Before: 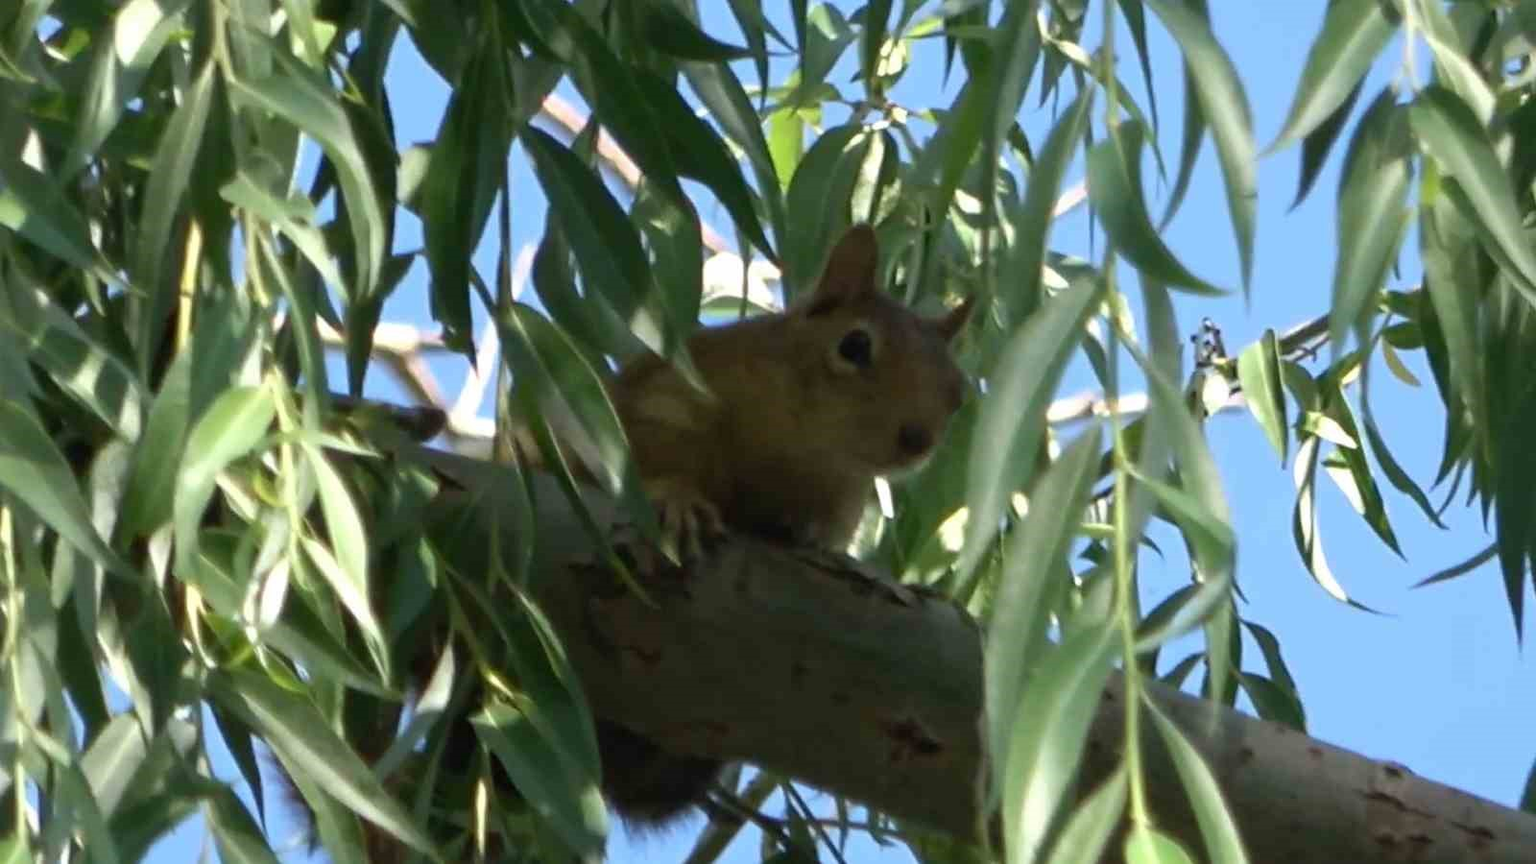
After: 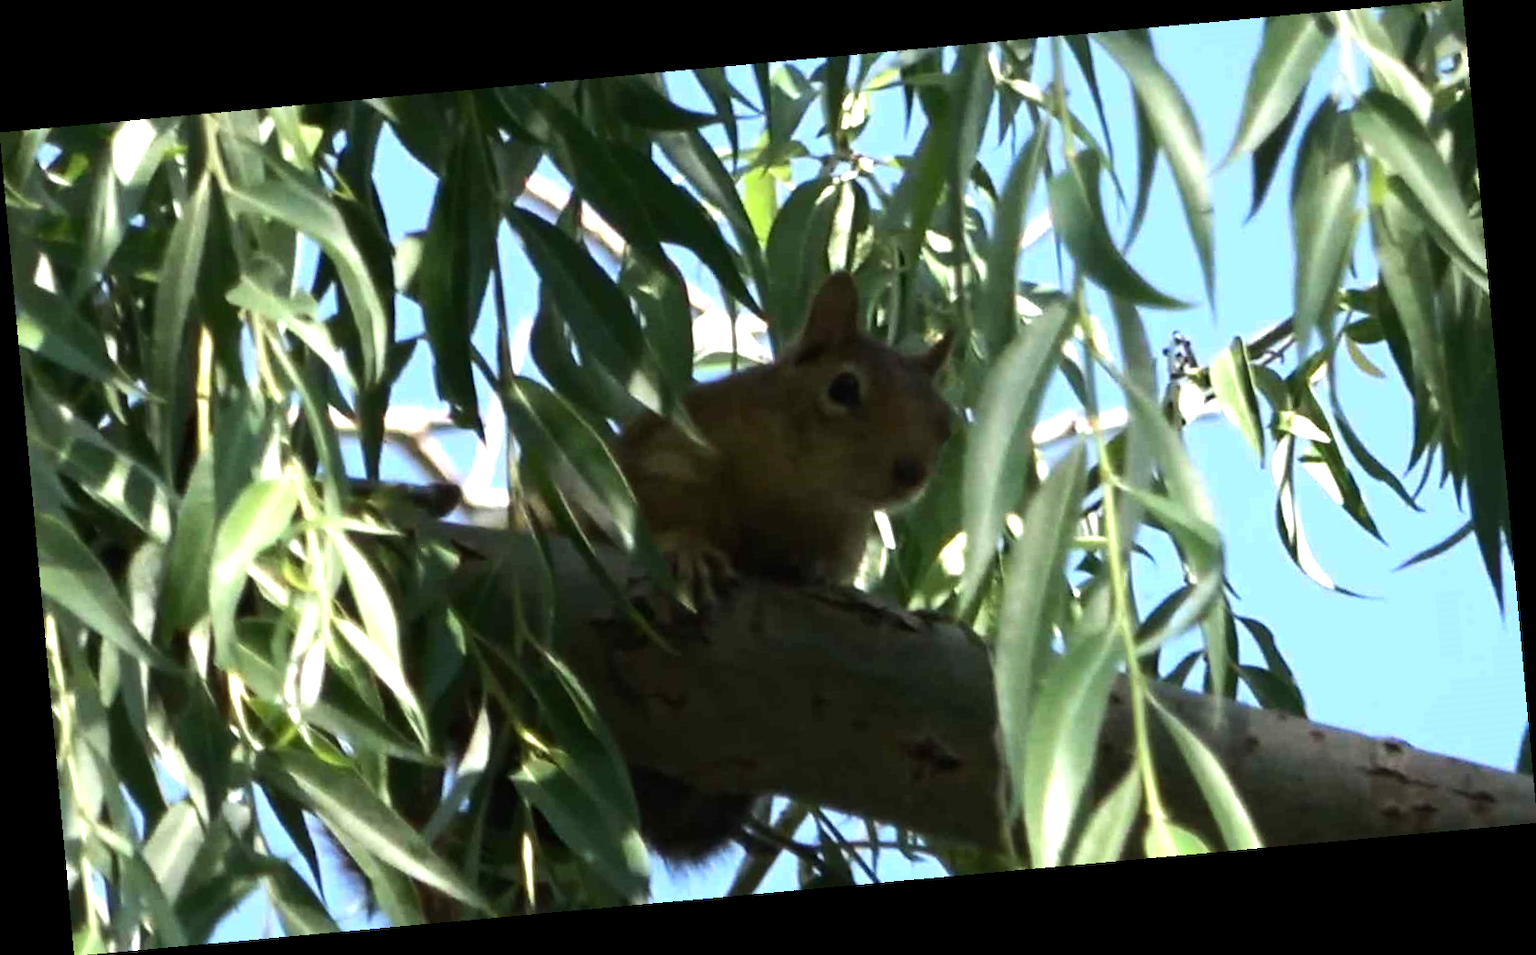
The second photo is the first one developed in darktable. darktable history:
tone equalizer: -8 EV -0.75 EV, -7 EV -0.7 EV, -6 EV -0.6 EV, -5 EV -0.4 EV, -3 EV 0.4 EV, -2 EV 0.6 EV, -1 EV 0.7 EV, +0 EV 0.75 EV, edges refinement/feathering 500, mask exposure compensation -1.57 EV, preserve details no
rotate and perspective: rotation -5.2°, automatic cropping off
